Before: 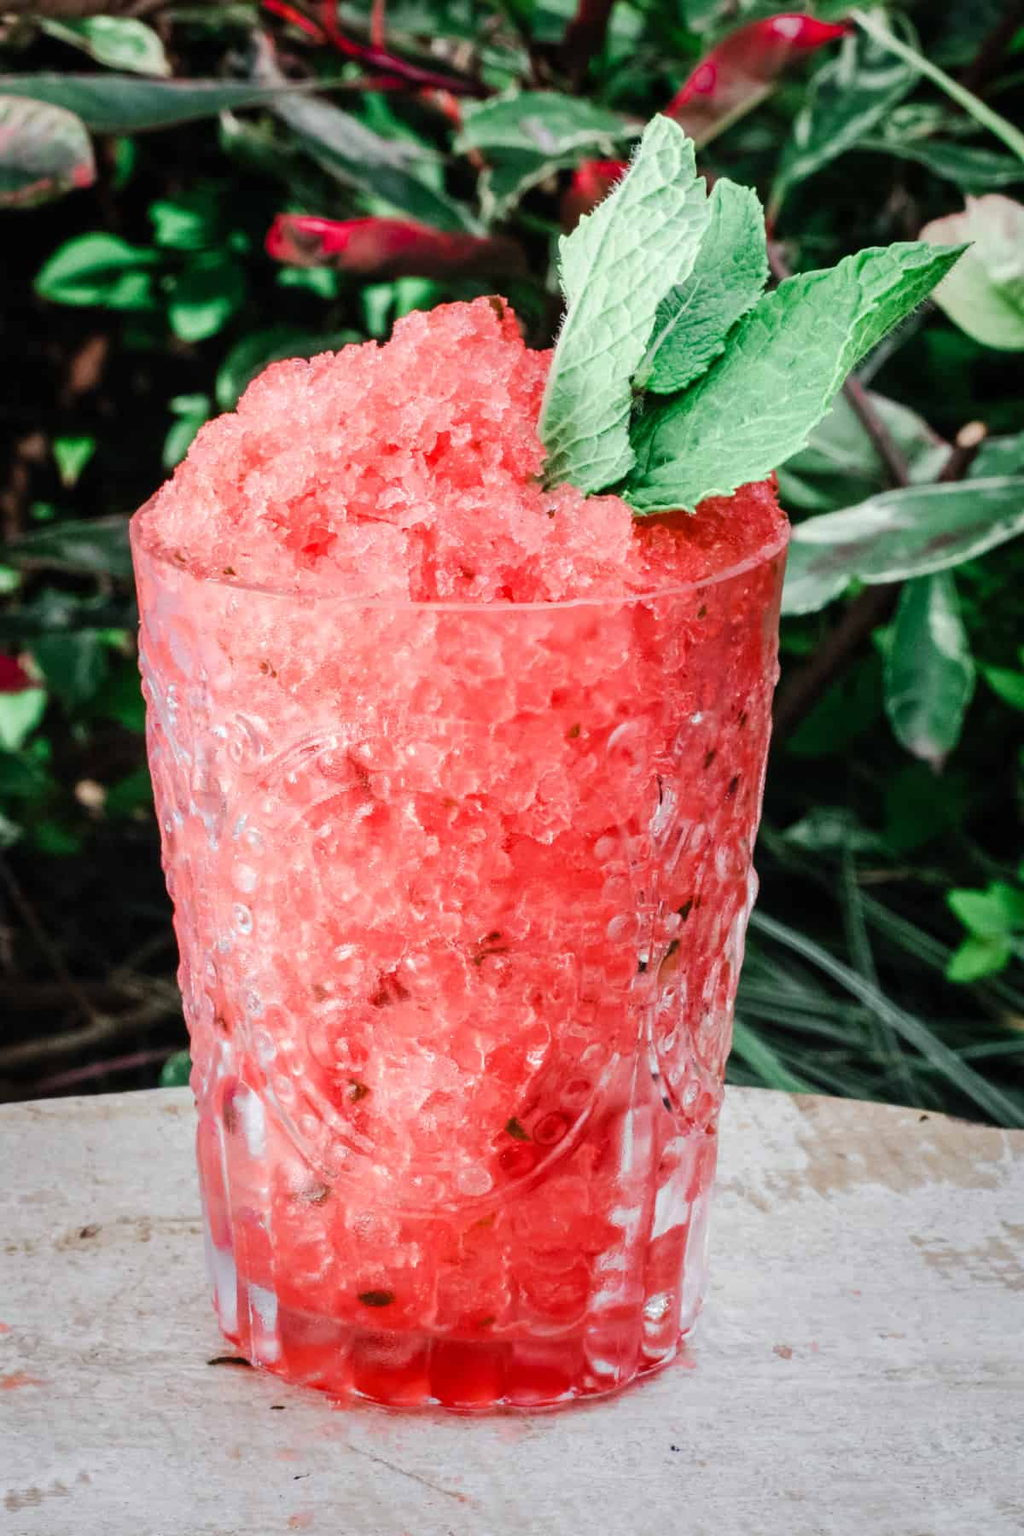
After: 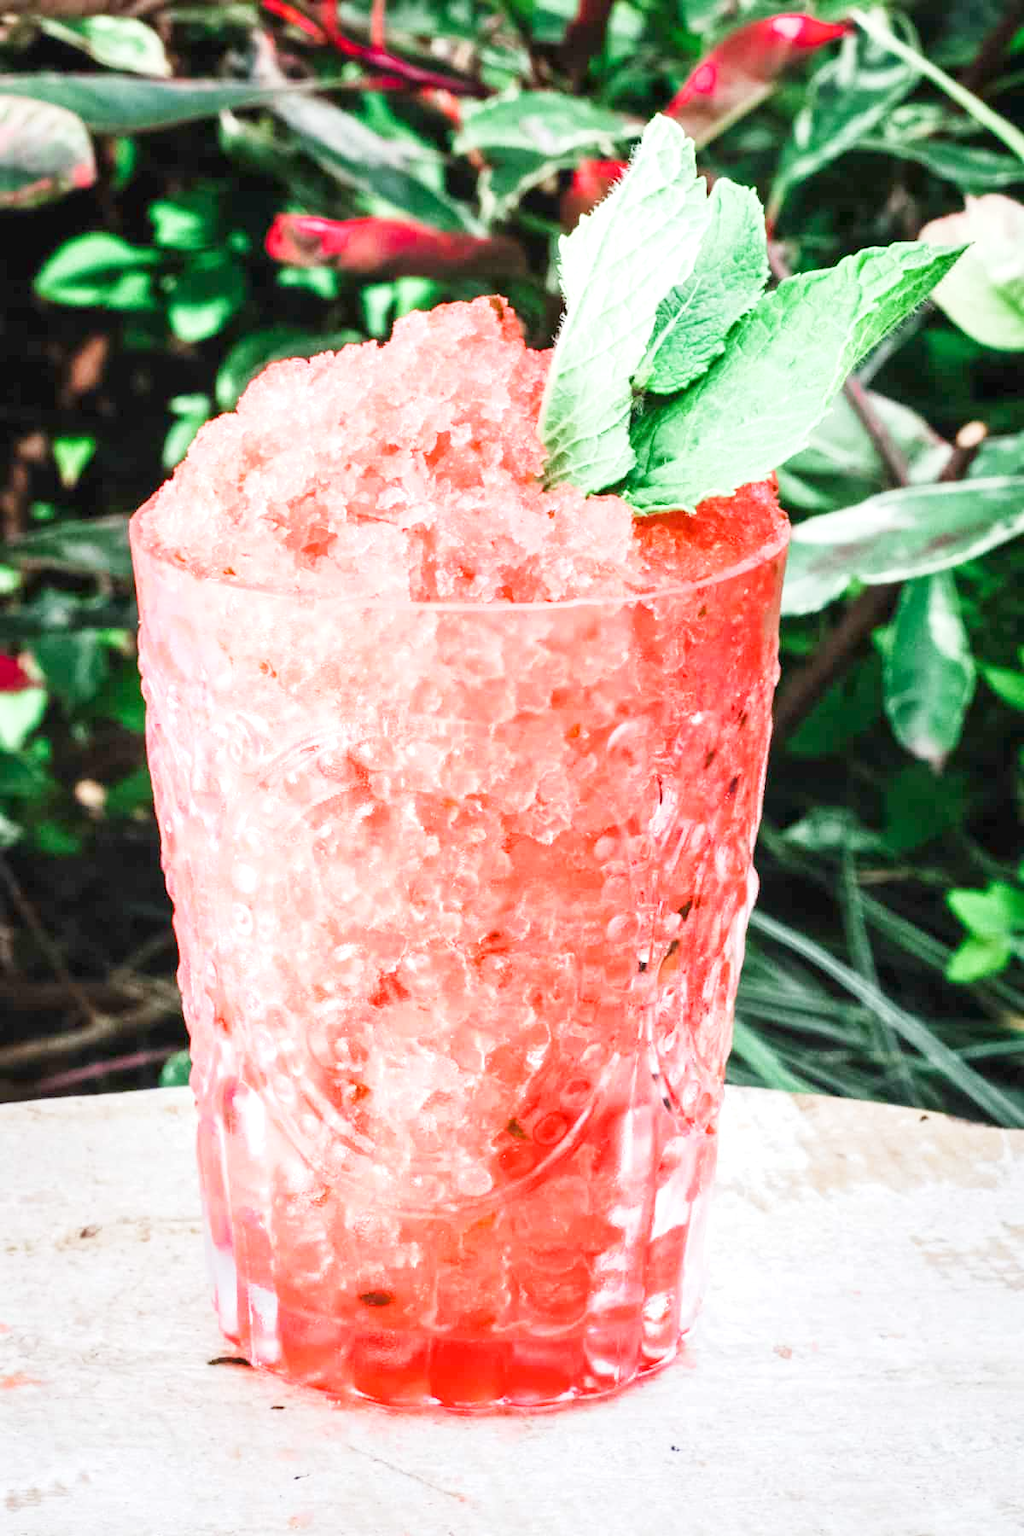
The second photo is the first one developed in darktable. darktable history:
base curve: curves: ch0 [(0, 0) (0.204, 0.334) (0.55, 0.733) (1, 1)], preserve colors none
exposure: black level correction 0, exposure 0.683 EV, compensate exposure bias true, compensate highlight preservation false
levels: white 99.92%, levels [0, 0.478, 1]
